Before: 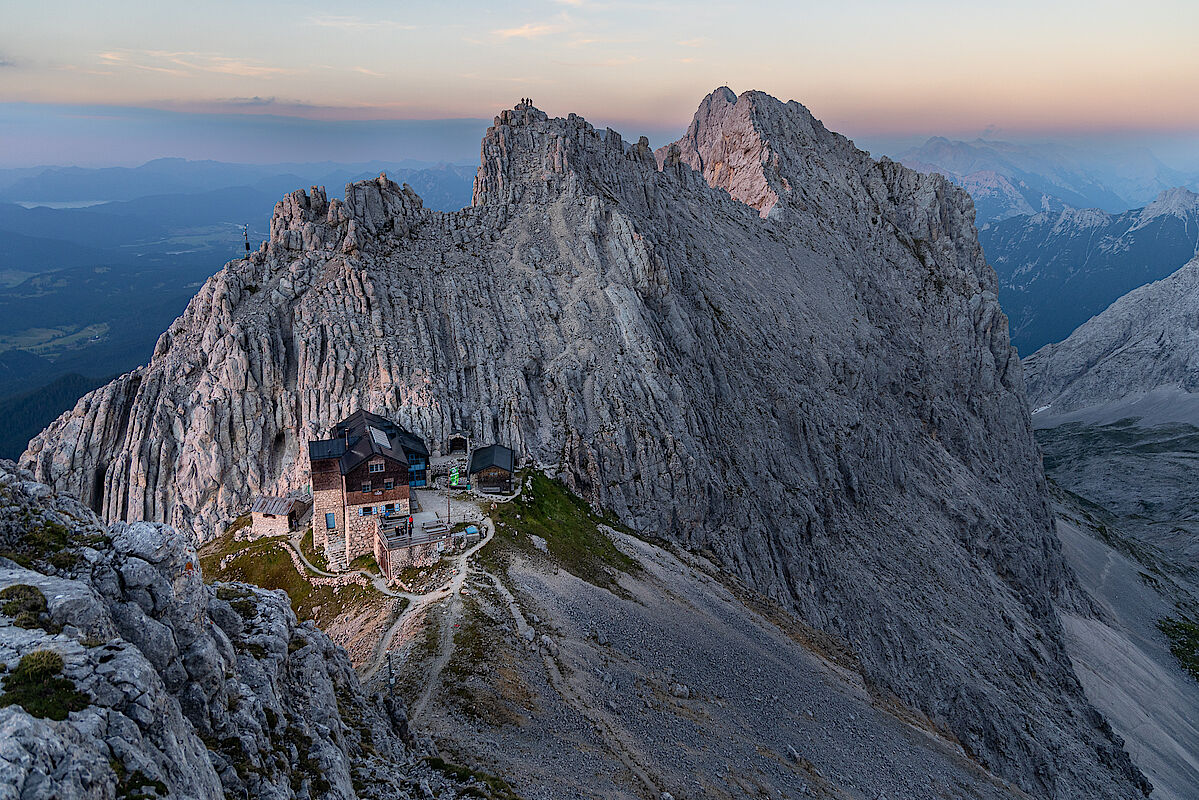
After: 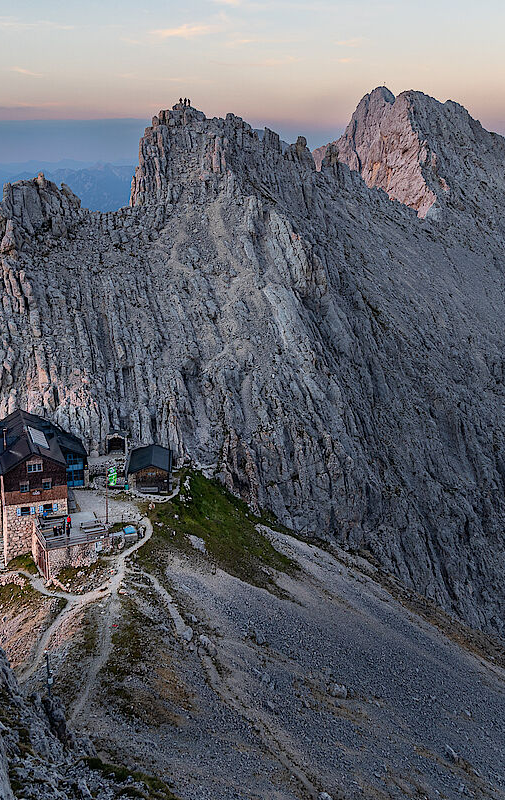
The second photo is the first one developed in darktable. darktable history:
white balance: emerald 1
crop: left 28.583%, right 29.231%
